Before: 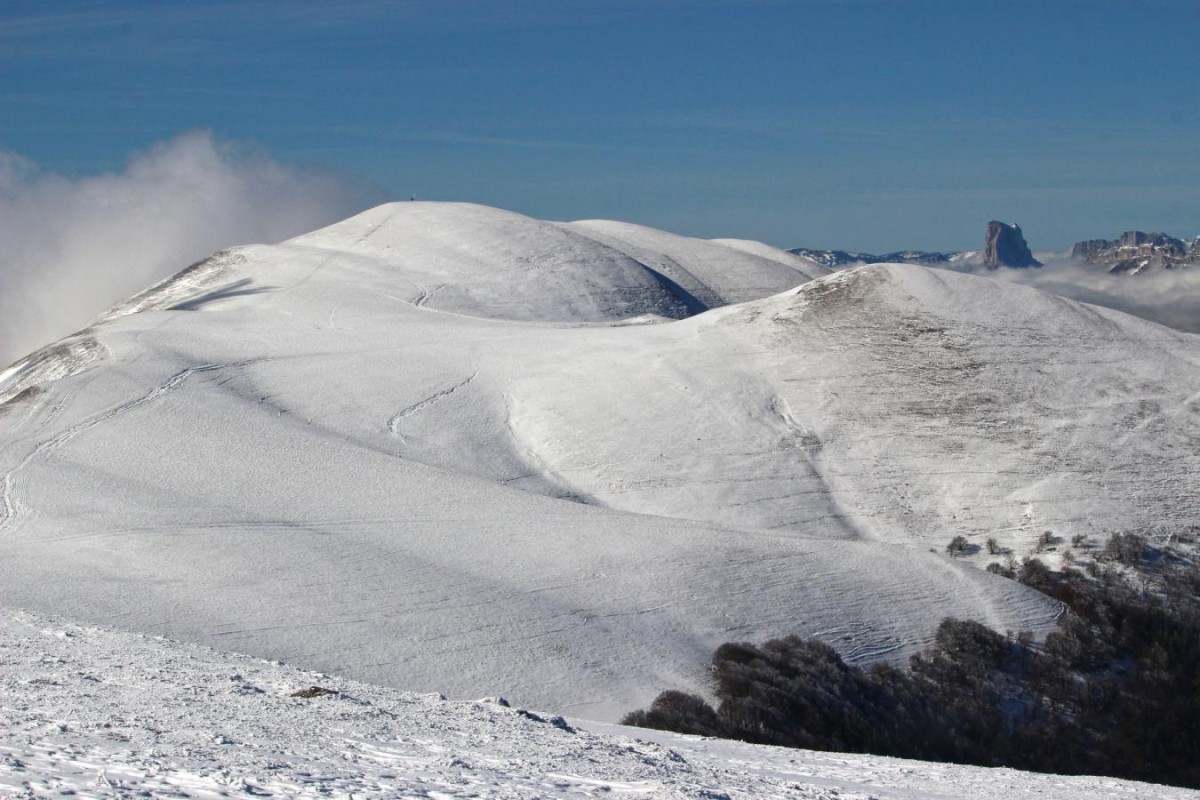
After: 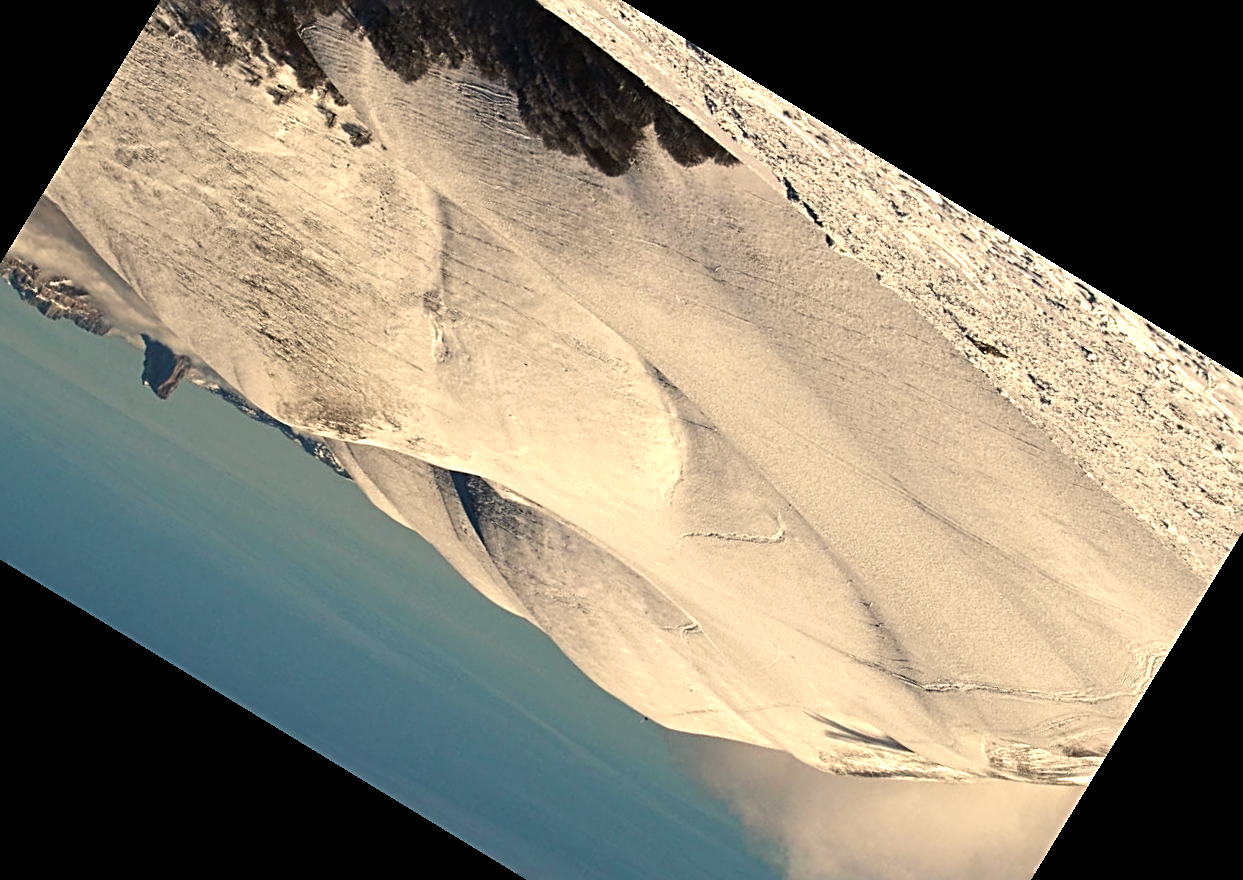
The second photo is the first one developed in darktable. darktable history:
crop and rotate: angle 148.68°, left 9.111%, top 15.603%, right 4.588%, bottom 17.041%
sharpen: radius 2.543, amount 0.636
white balance: red 1.138, green 0.996, blue 0.812
tone equalizer: -8 EV -0.417 EV, -7 EV -0.389 EV, -6 EV -0.333 EV, -5 EV -0.222 EV, -3 EV 0.222 EV, -2 EV 0.333 EV, -1 EV 0.389 EV, +0 EV 0.417 EV, edges refinement/feathering 500, mask exposure compensation -1.57 EV, preserve details no
